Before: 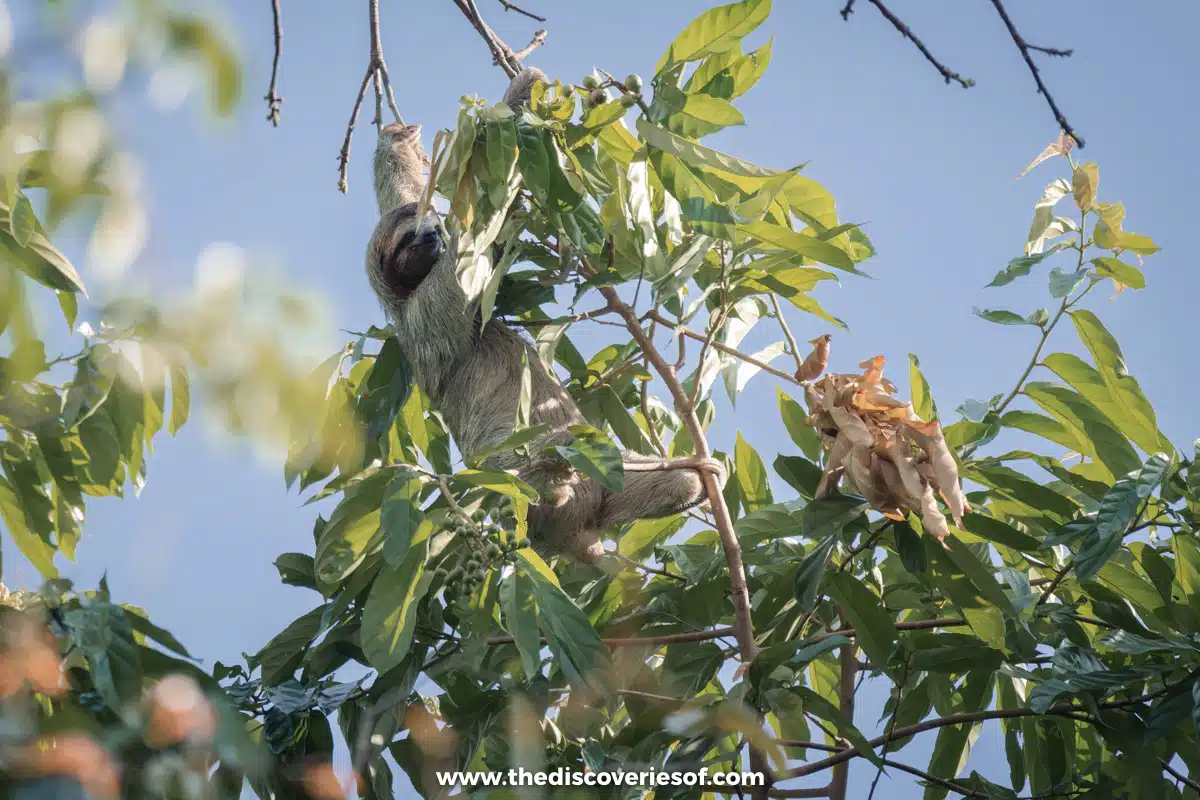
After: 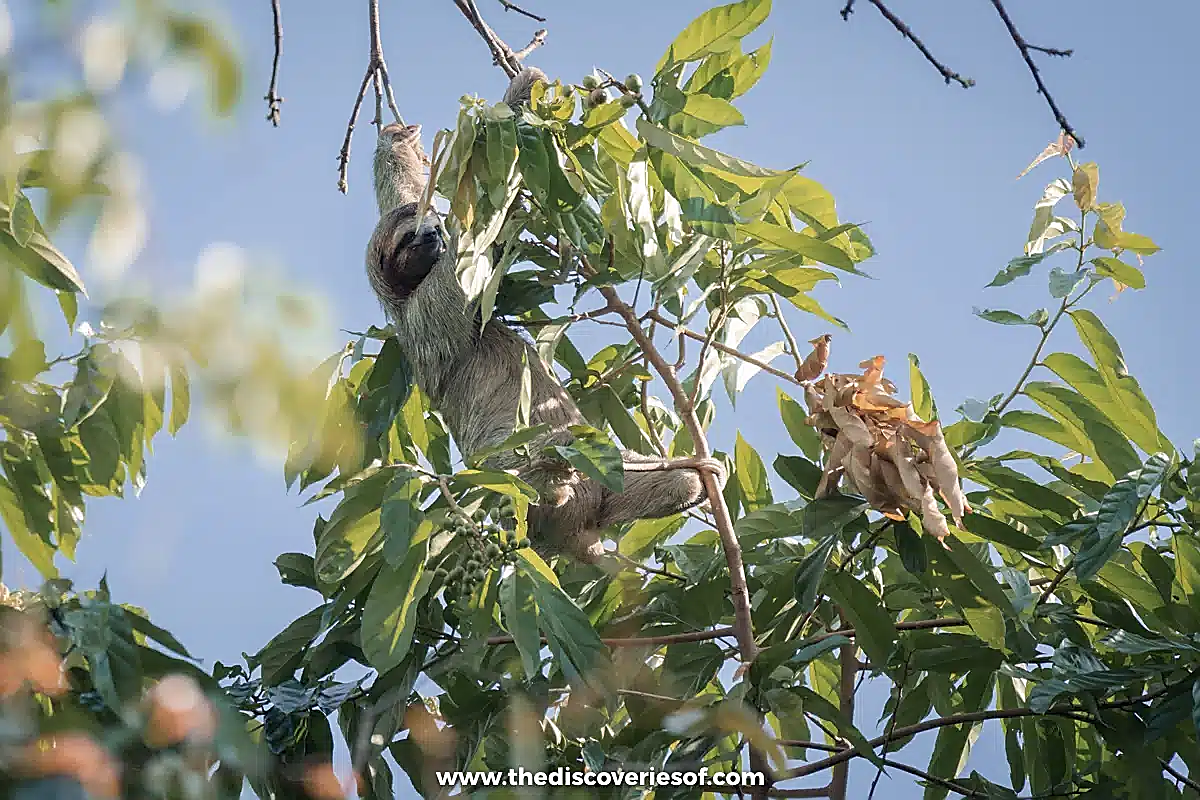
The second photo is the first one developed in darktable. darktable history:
exposure: black level correction 0.001, compensate highlight preservation false
sharpen: radius 1.386, amount 1.247, threshold 0.77
